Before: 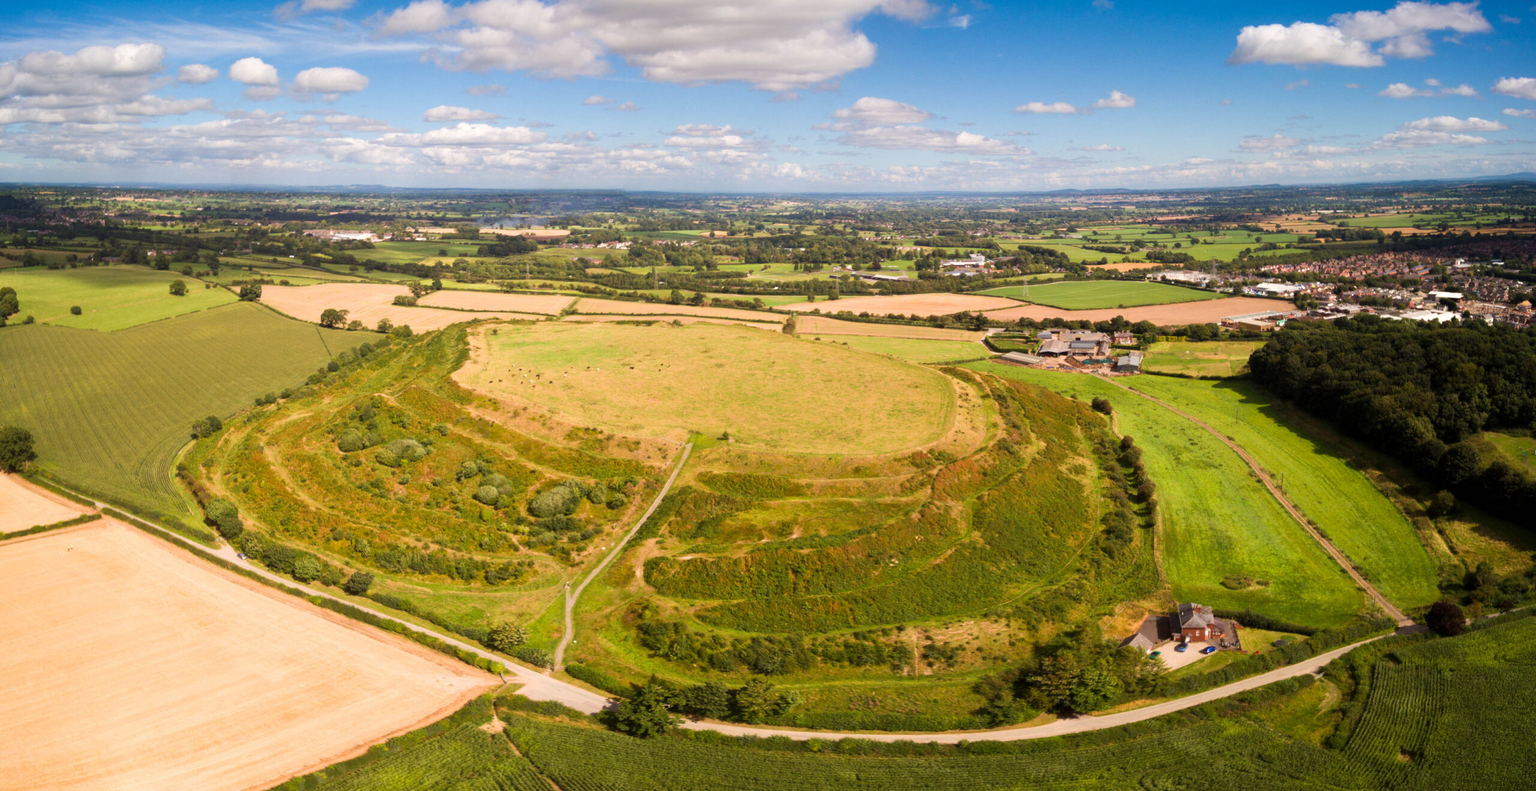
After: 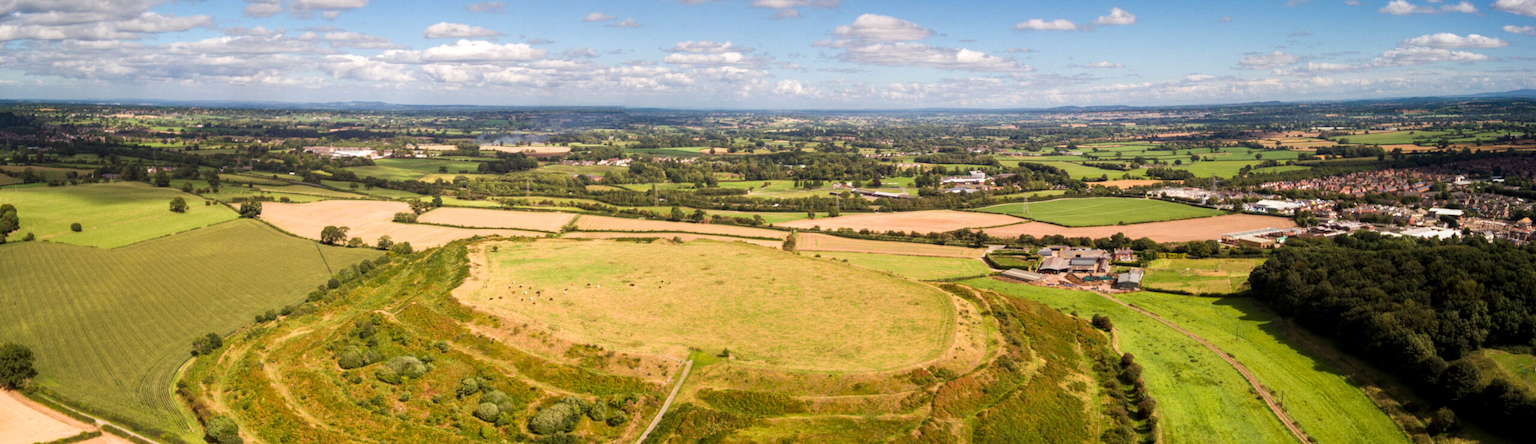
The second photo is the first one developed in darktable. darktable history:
local contrast: on, module defaults
crop and rotate: top 10.605%, bottom 33.274%
